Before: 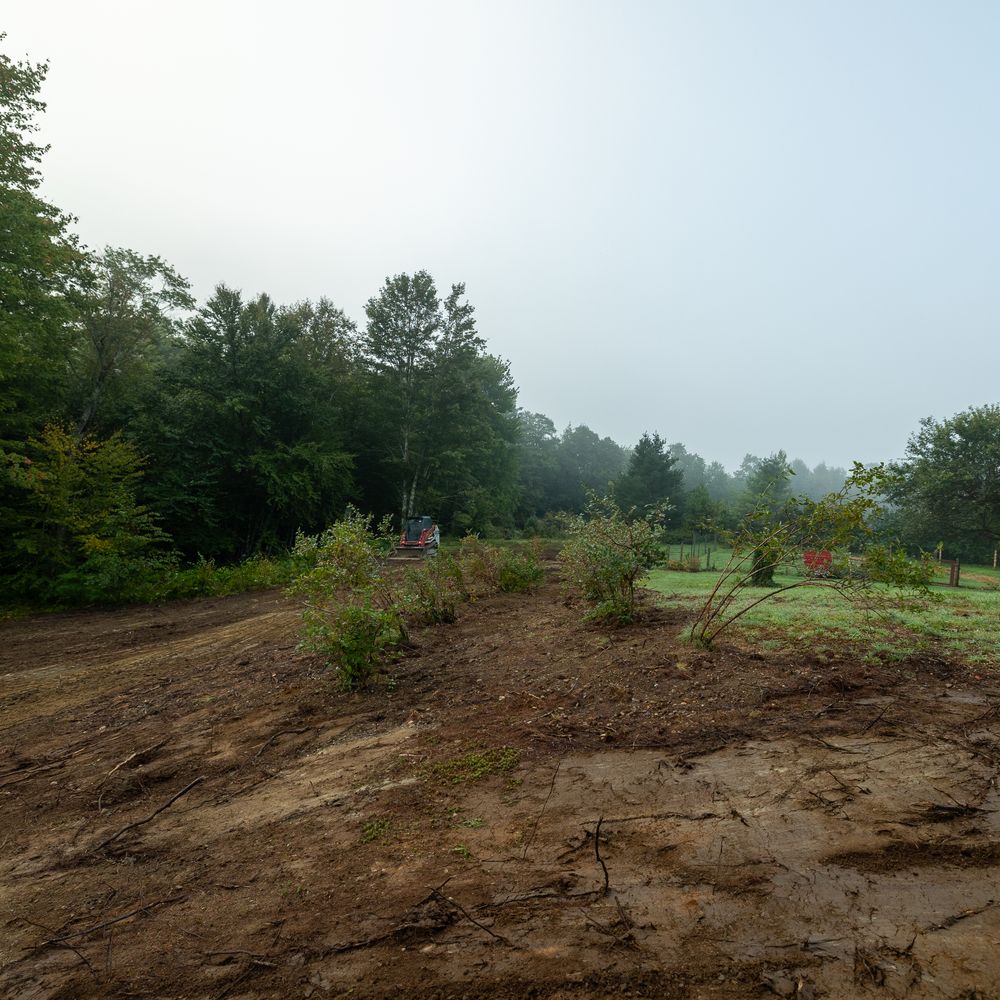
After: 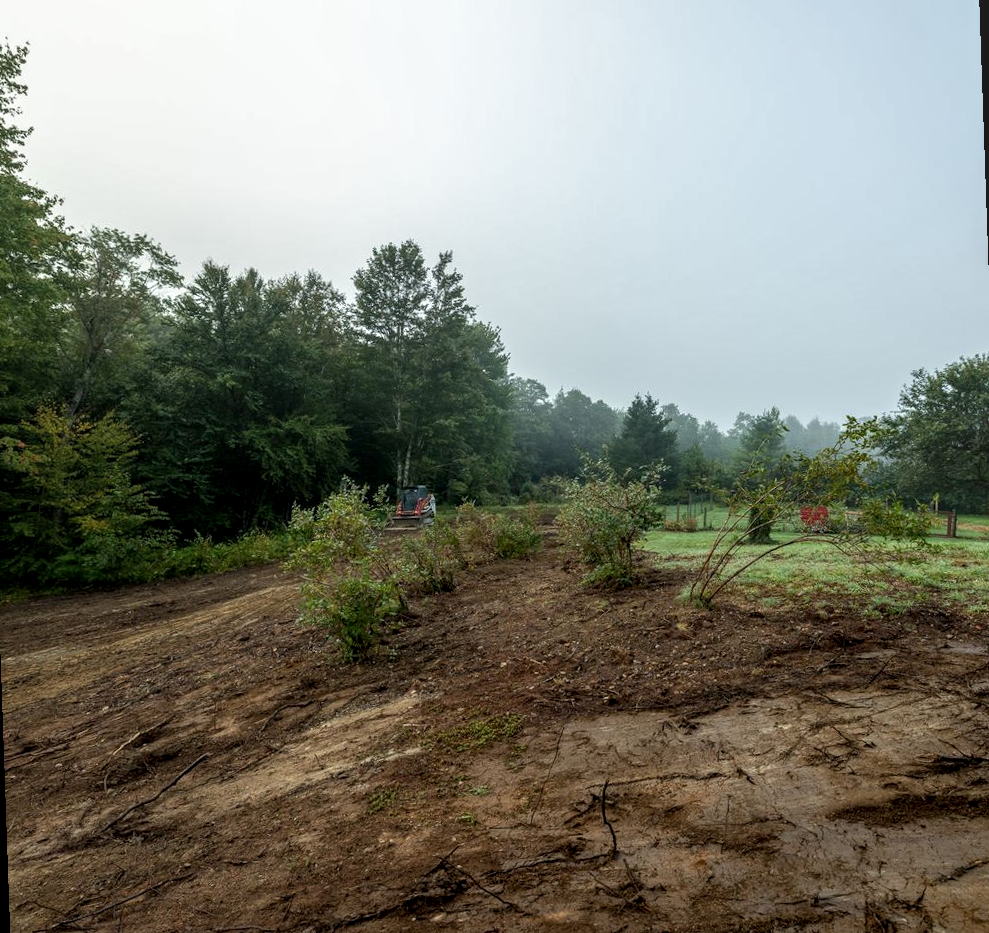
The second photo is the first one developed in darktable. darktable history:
rotate and perspective: rotation -2°, crop left 0.022, crop right 0.978, crop top 0.049, crop bottom 0.951
local contrast: highlights 61%, detail 143%, midtone range 0.428
